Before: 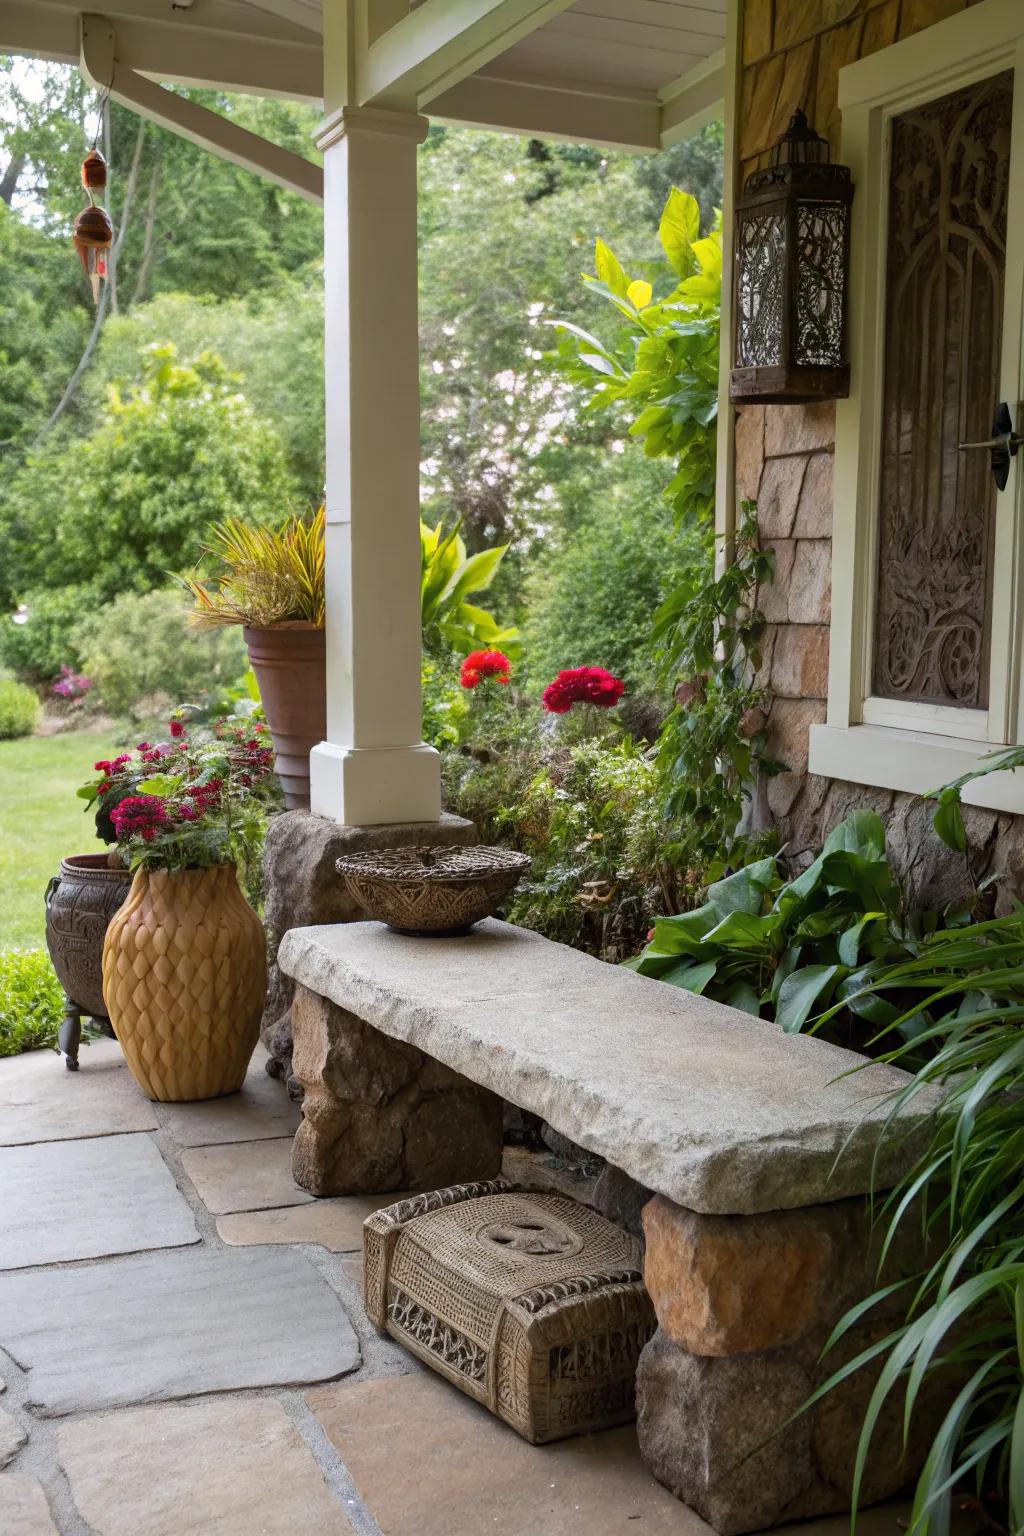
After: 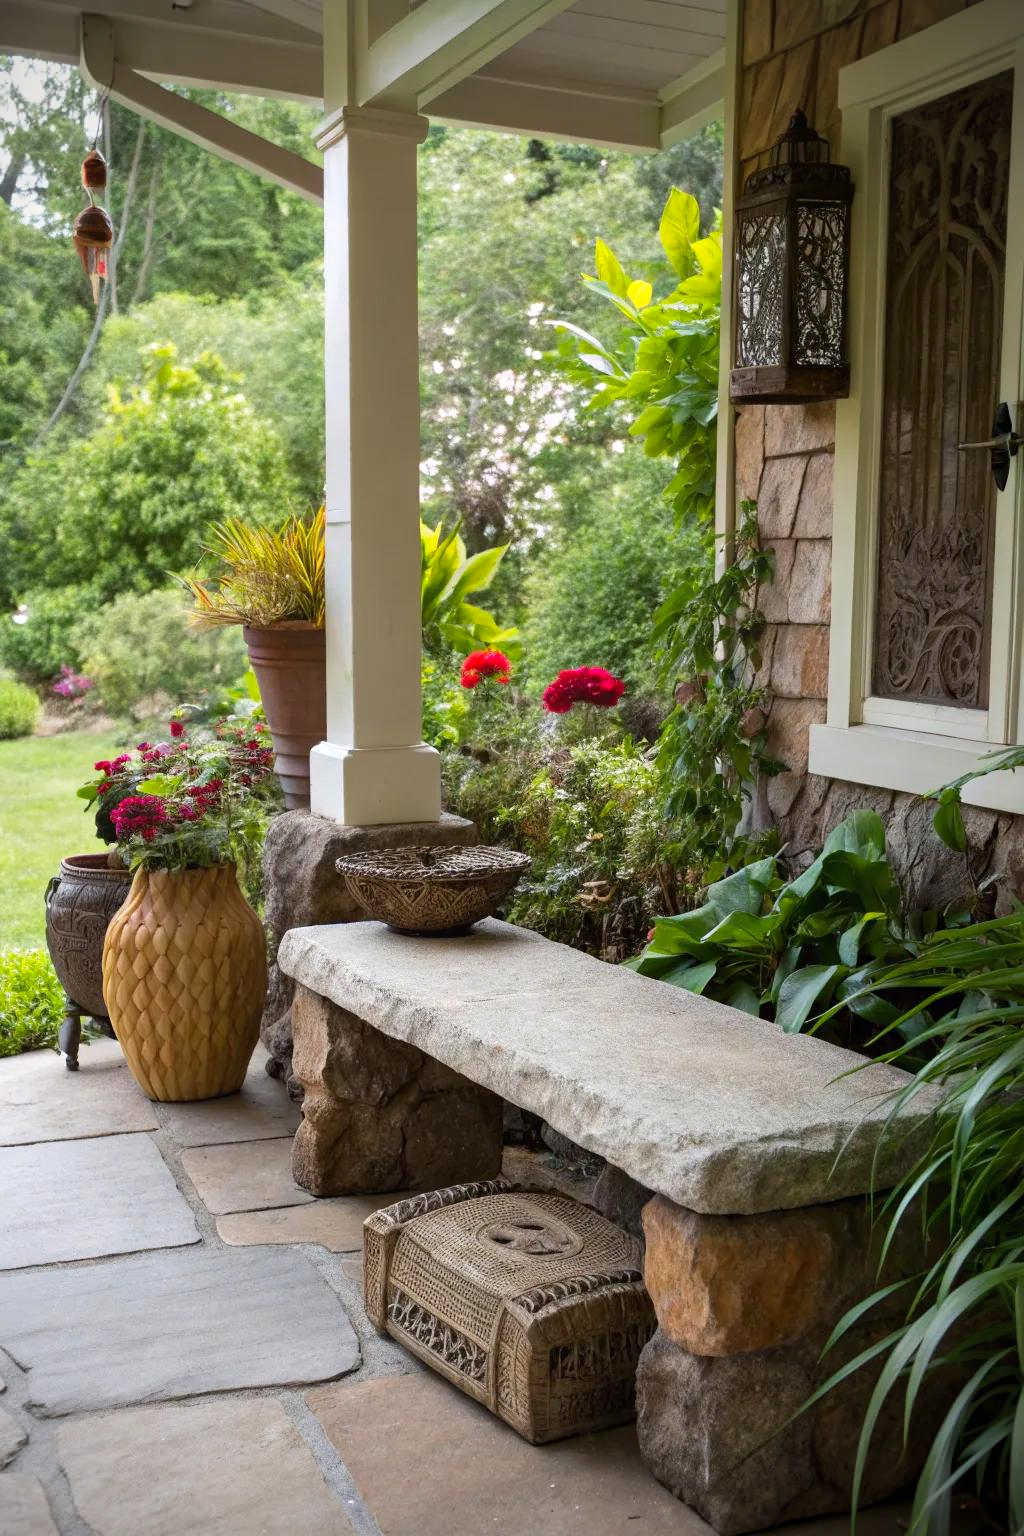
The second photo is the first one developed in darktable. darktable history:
contrast brightness saturation: contrast 0.041, saturation 0.075
exposure: exposure 0.128 EV, compensate exposure bias true, compensate highlight preservation false
vignetting: center (-0.015, 0)
